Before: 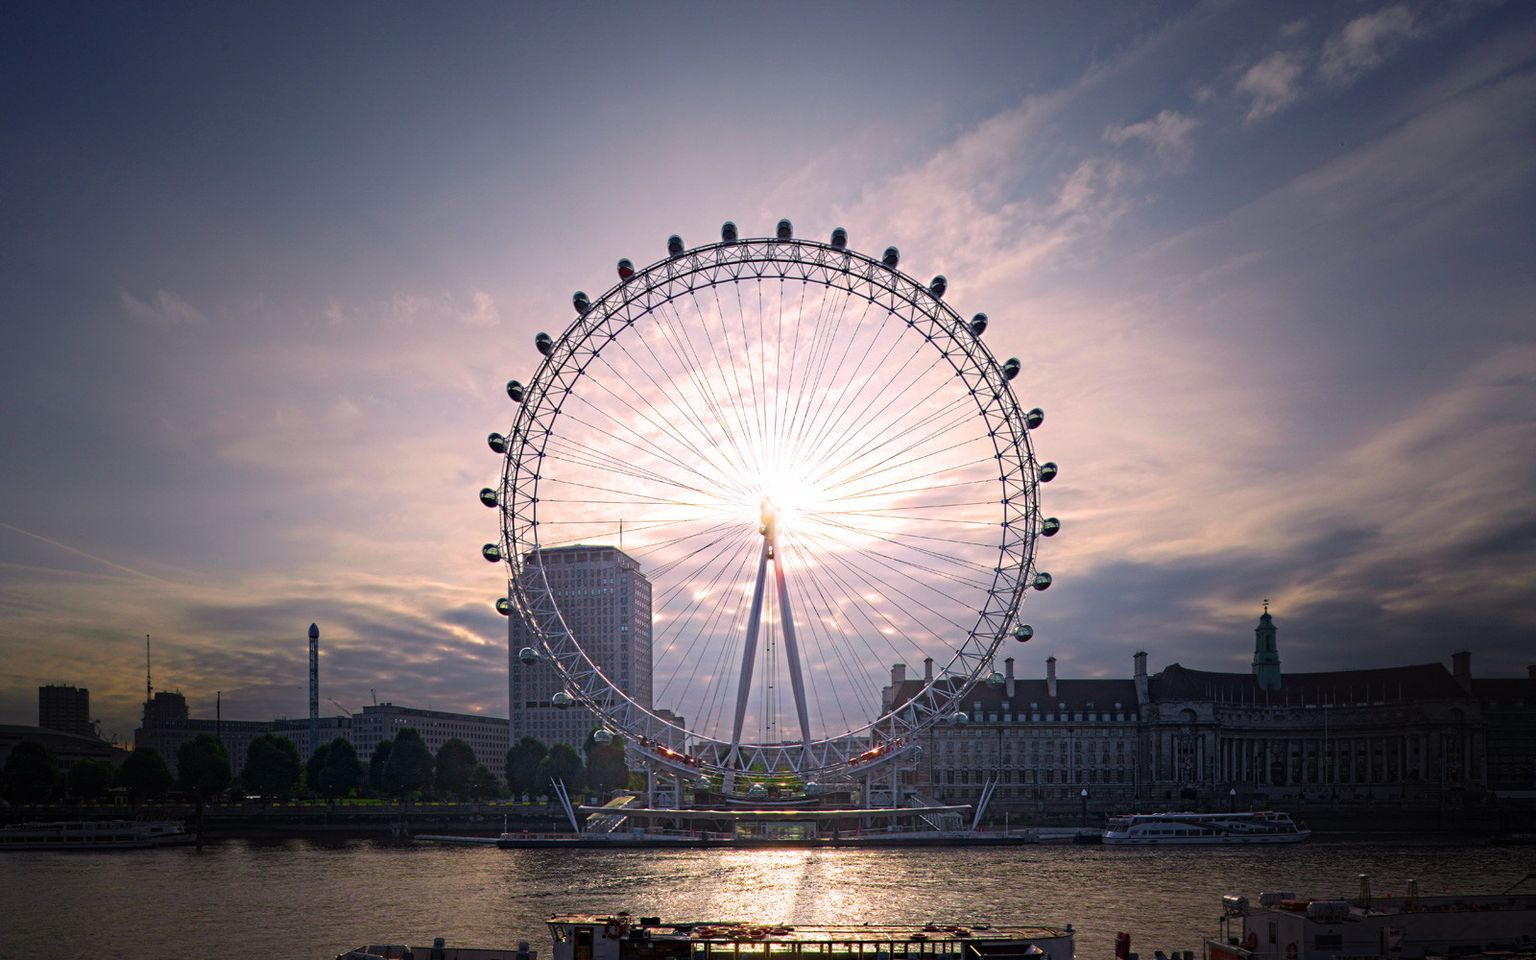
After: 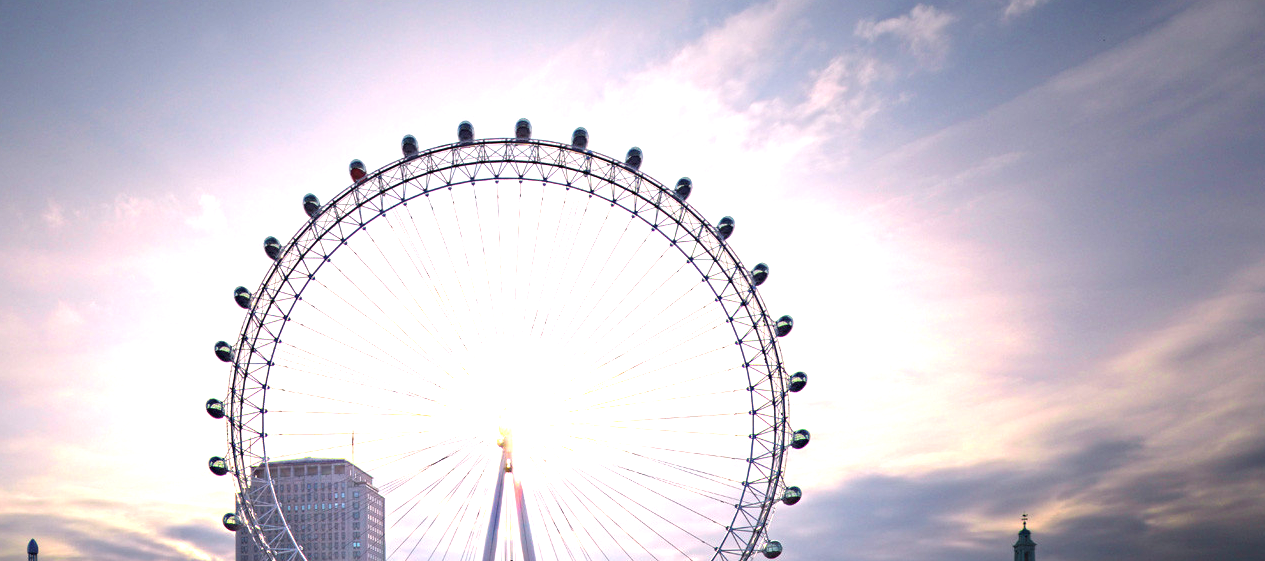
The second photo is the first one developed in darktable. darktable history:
crop: left 18.401%, top 11.069%, right 2.525%, bottom 32.826%
exposure: black level correction 0, exposure 1.199 EV, compensate highlight preservation false
